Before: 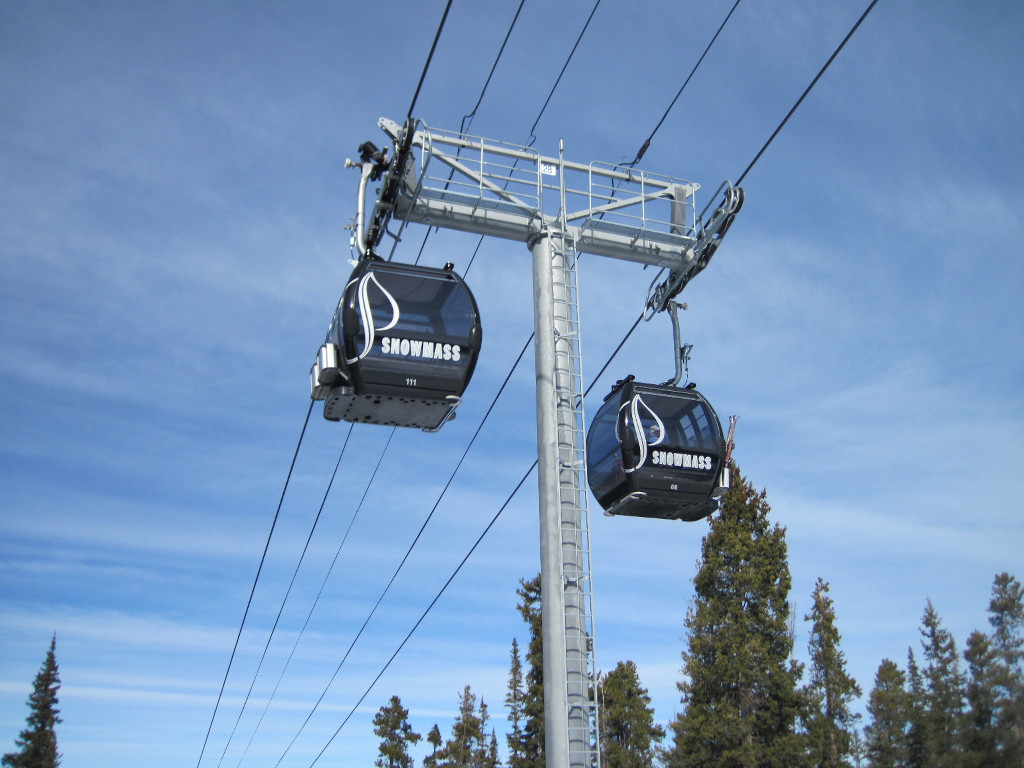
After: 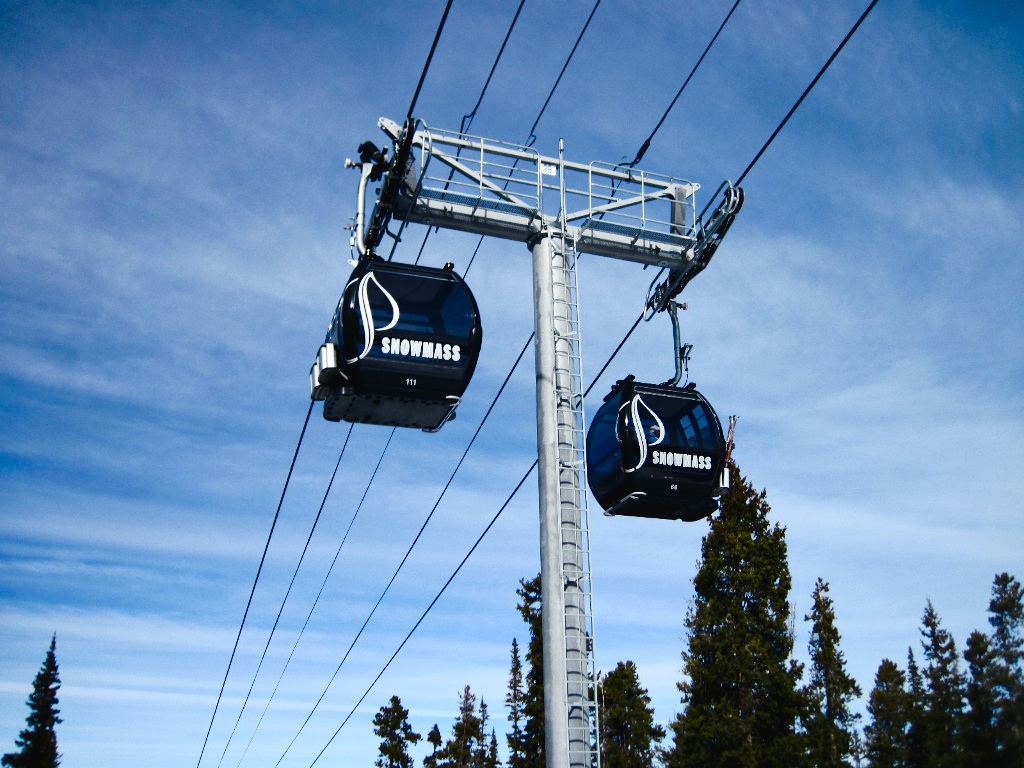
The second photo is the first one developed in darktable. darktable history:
tone curve: curves: ch0 [(0, 0.024) (0.049, 0.038) (0.176, 0.162) (0.33, 0.331) (0.432, 0.475) (0.601, 0.665) (0.843, 0.876) (1, 1)]; ch1 [(0, 0) (0.339, 0.358) (0.445, 0.439) (0.476, 0.47) (0.504, 0.504) (0.53, 0.511) (0.557, 0.558) (0.627, 0.635) (0.728, 0.746) (1, 1)]; ch2 [(0, 0) (0.327, 0.324) (0.417, 0.44) (0.46, 0.453) (0.502, 0.504) (0.526, 0.52) (0.54, 0.564) (0.606, 0.626) (0.76, 0.75) (1, 1)], preserve colors none
tone equalizer: edges refinement/feathering 500, mask exposure compensation -1.57 EV, preserve details no
contrast brightness saturation: contrast 0.244, brightness -0.244, saturation 0.143
